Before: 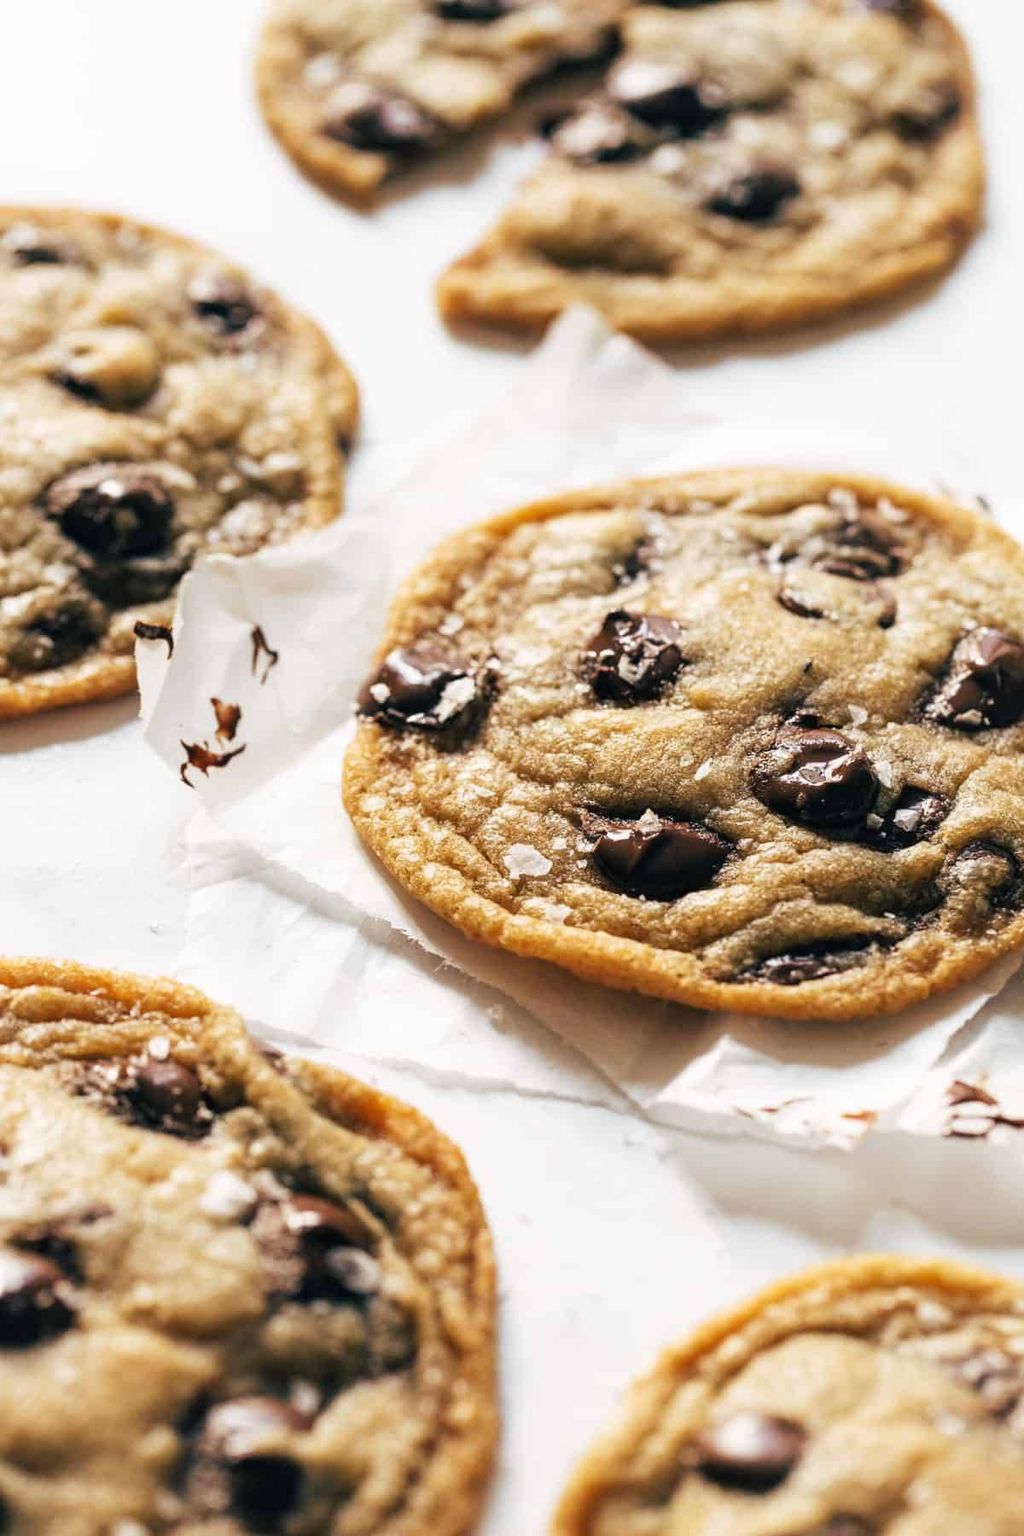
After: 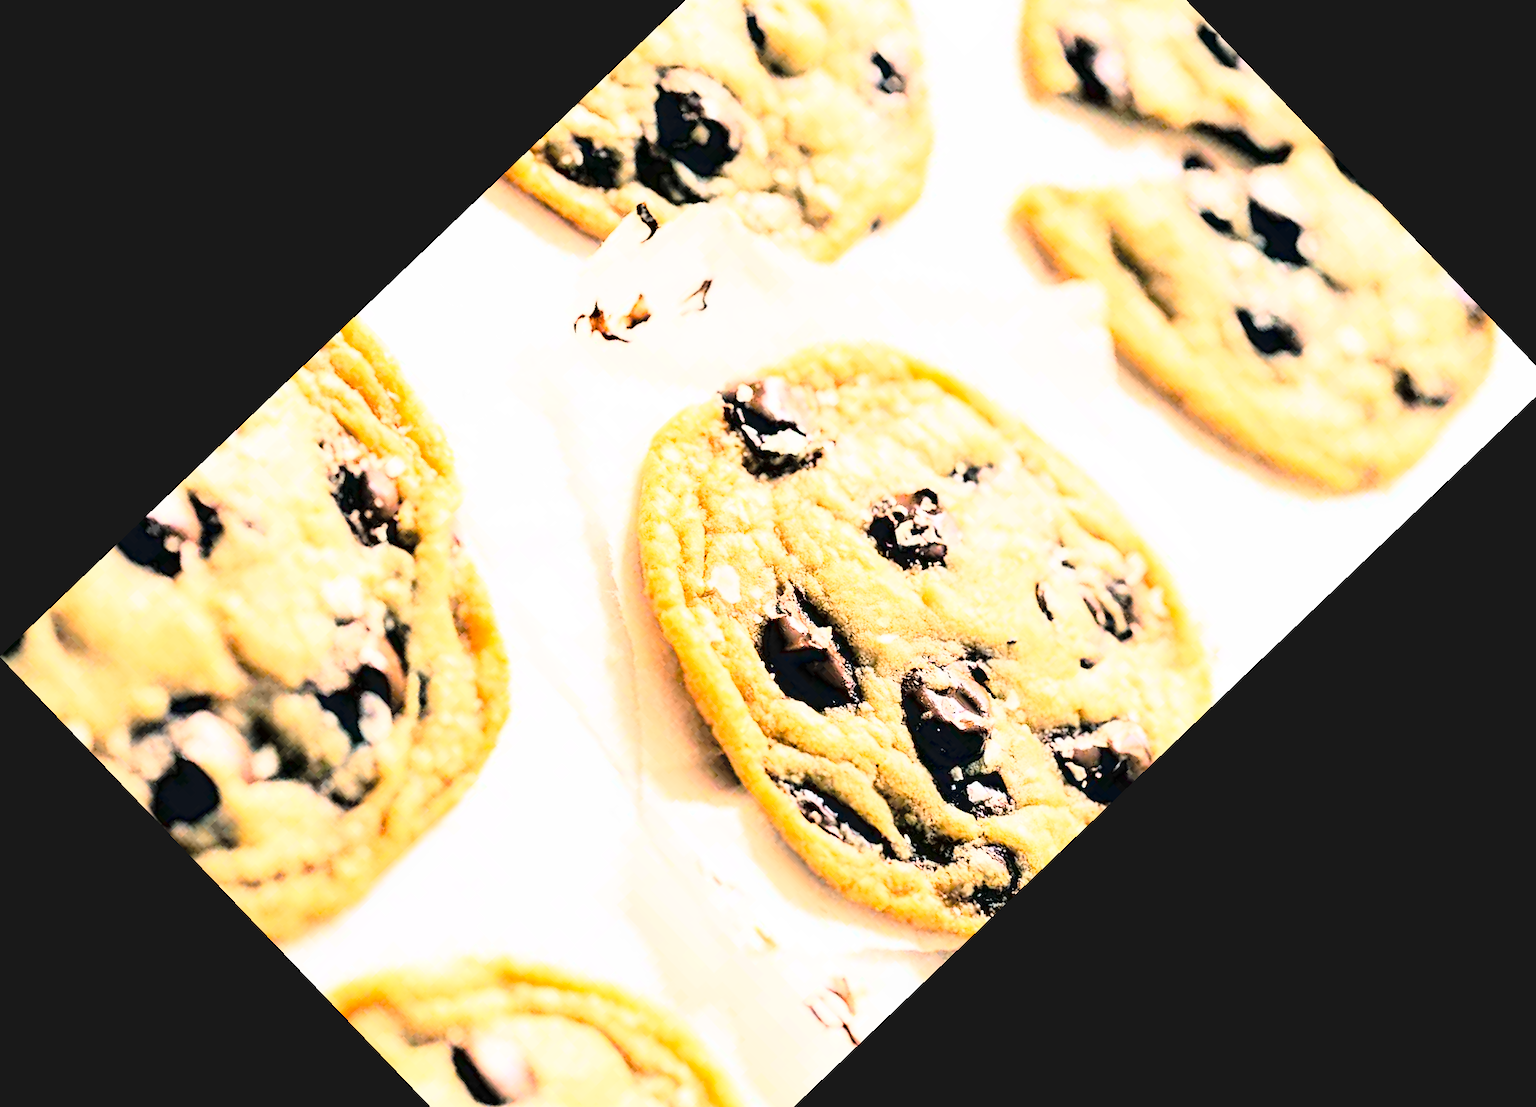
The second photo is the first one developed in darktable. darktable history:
crop and rotate: angle -46.26°, top 16.234%, right 0.912%, bottom 11.704%
exposure: black level correction 0.011, exposure 1.088 EV, compensate exposure bias true, compensate highlight preservation false
global tonemap: drago (0.7, 100)
rgb curve: curves: ch0 [(0, 0) (0.21, 0.15) (0.24, 0.21) (0.5, 0.75) (0.75, 0.96) (0.89, 0.99) (1, 1)]; ch1 [(0, 0.02) (0.21, 0.13) (0.25, 0.2) (0.5, 0.67) (0.75, 0.9) (0.89, 0.97) (1, 1)]; ch2 [(0, 0.02) (0.21, 0.13) (0.25, 0.2) (0.5, 0.67) (0.75, 0.9) (0.89, 0.97) (1, 1)], compensate middle gray true
